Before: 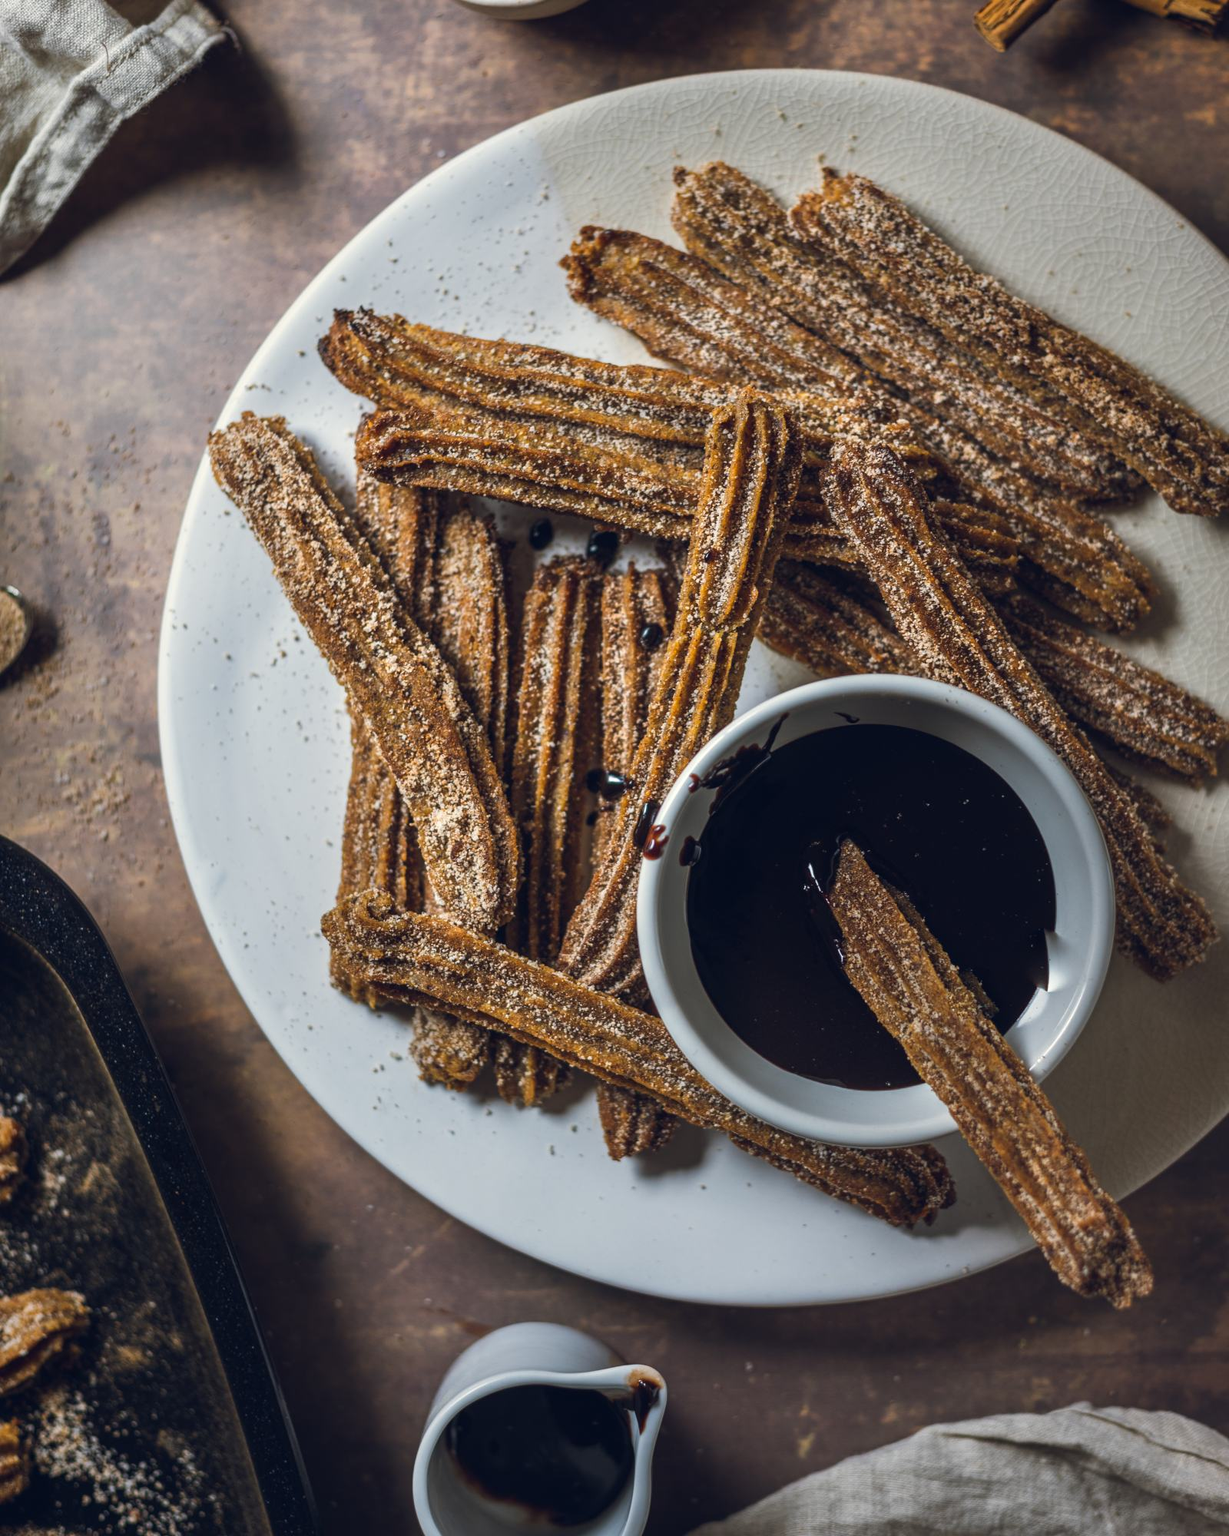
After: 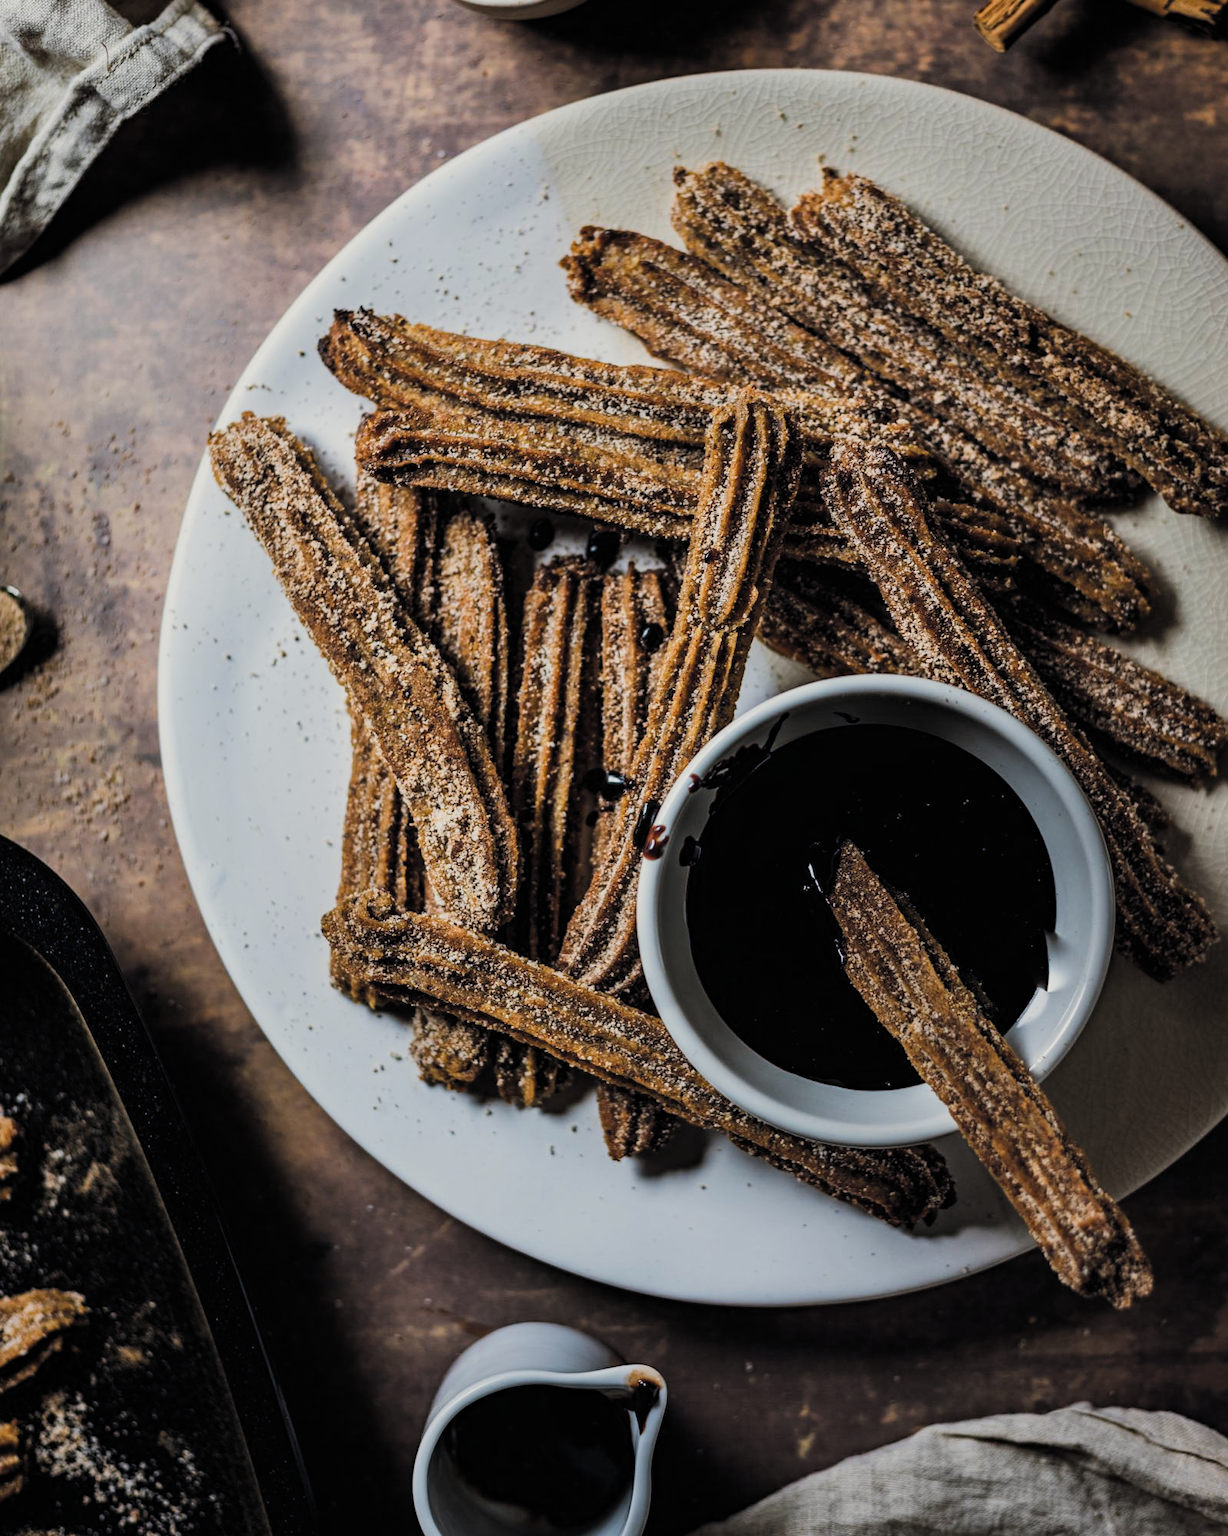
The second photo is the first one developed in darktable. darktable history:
haze removal: compatibility mode true, adaptive false
filmic rgb: black relative exposure -5.07 EV, white relative exposure 3.95 EV, hardness 2.88, contrast 1.297, color science v5 (2021), contrast in shadows safe, contrast in highlights safe
